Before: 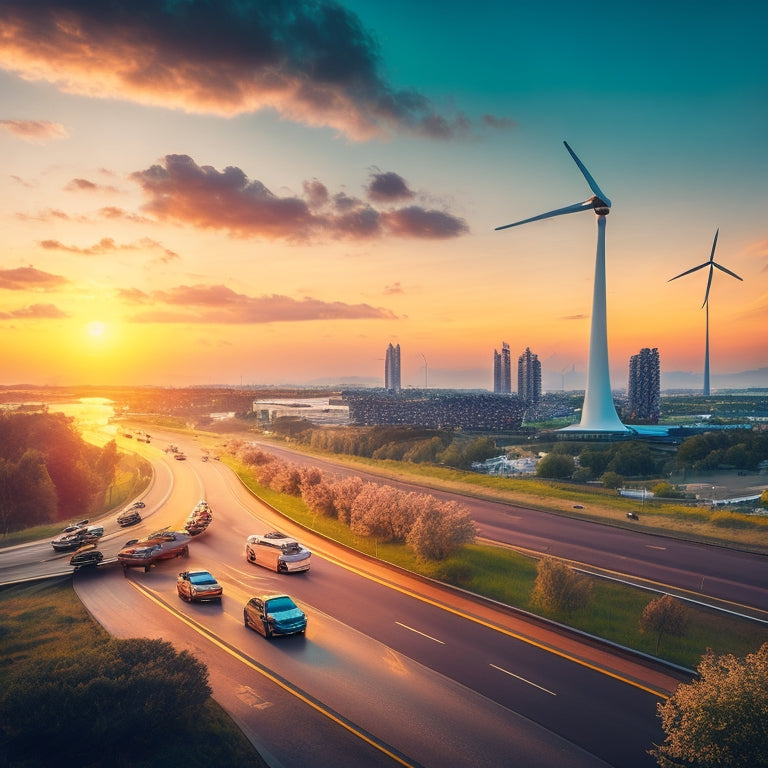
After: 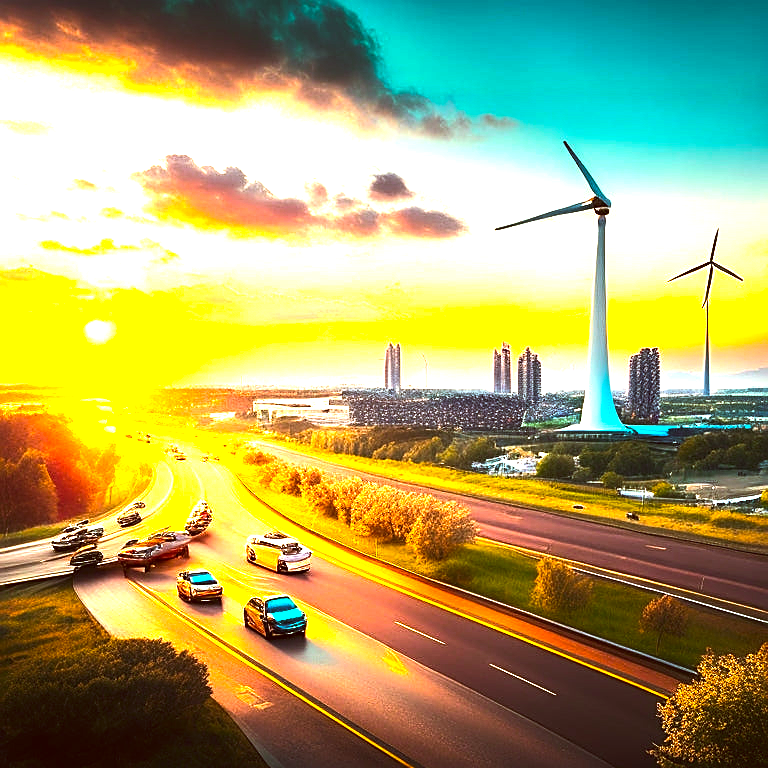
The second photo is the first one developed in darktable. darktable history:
color correction: highlights a* -5.3, highlights b* 9.8, shadows a* 9.8, shadows b* 24.26
color balance rgb: linear chroma grading › shadows -10%, linear chroma grading › global chroma 20%, perceptual saturation grading › global saturation 15%, perceptual brilliance grading › global brilliance 30%, perceptual brilliance grading › highlights 12%, perceptual brilliance grading › mid-tones 24%, global vibrance 20%
tone equalizer: -8 EV -0.75 EV, -7 EV -0.7 EV, -6 EV -0.6 EV, -5 EV -0.4 EV, -3 EV 0.4 EV, -2 EV 0.6 EV, -1 EV 0.7 EV, +0 EV 0.75 EV, edges refinement/feathering 500, mask exposure compensation -1.57 EV, preserve details no
sharpen: on, module defaults
